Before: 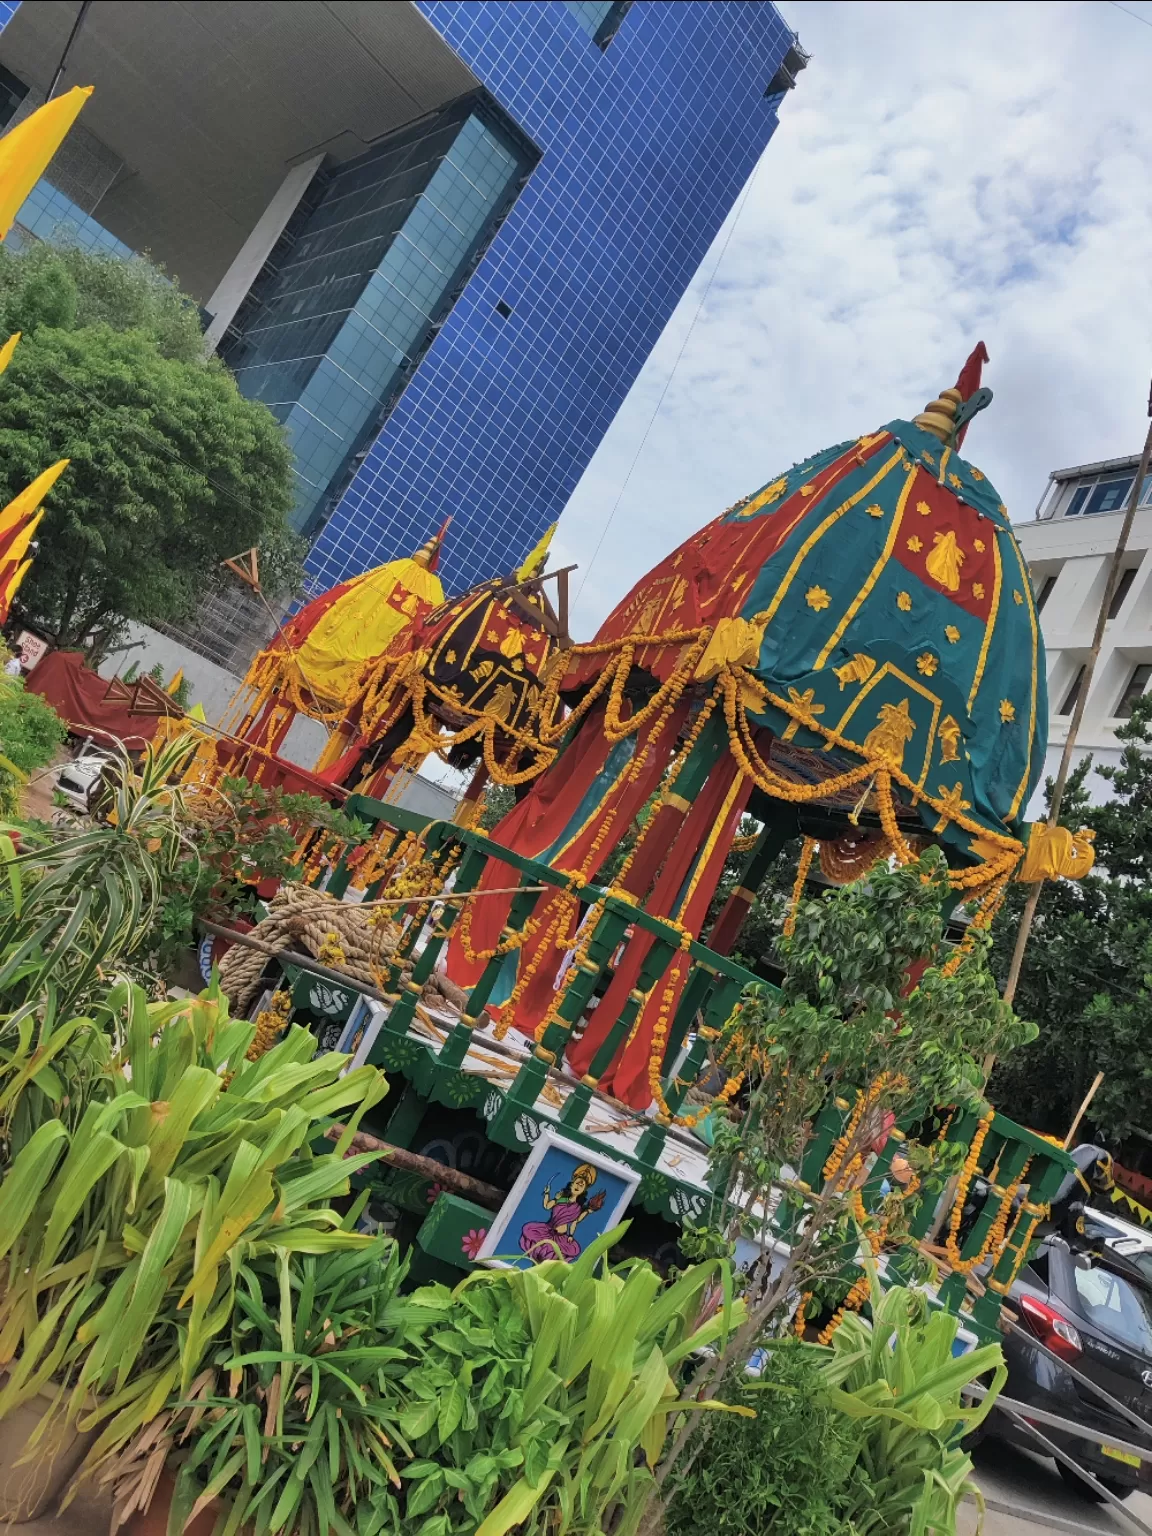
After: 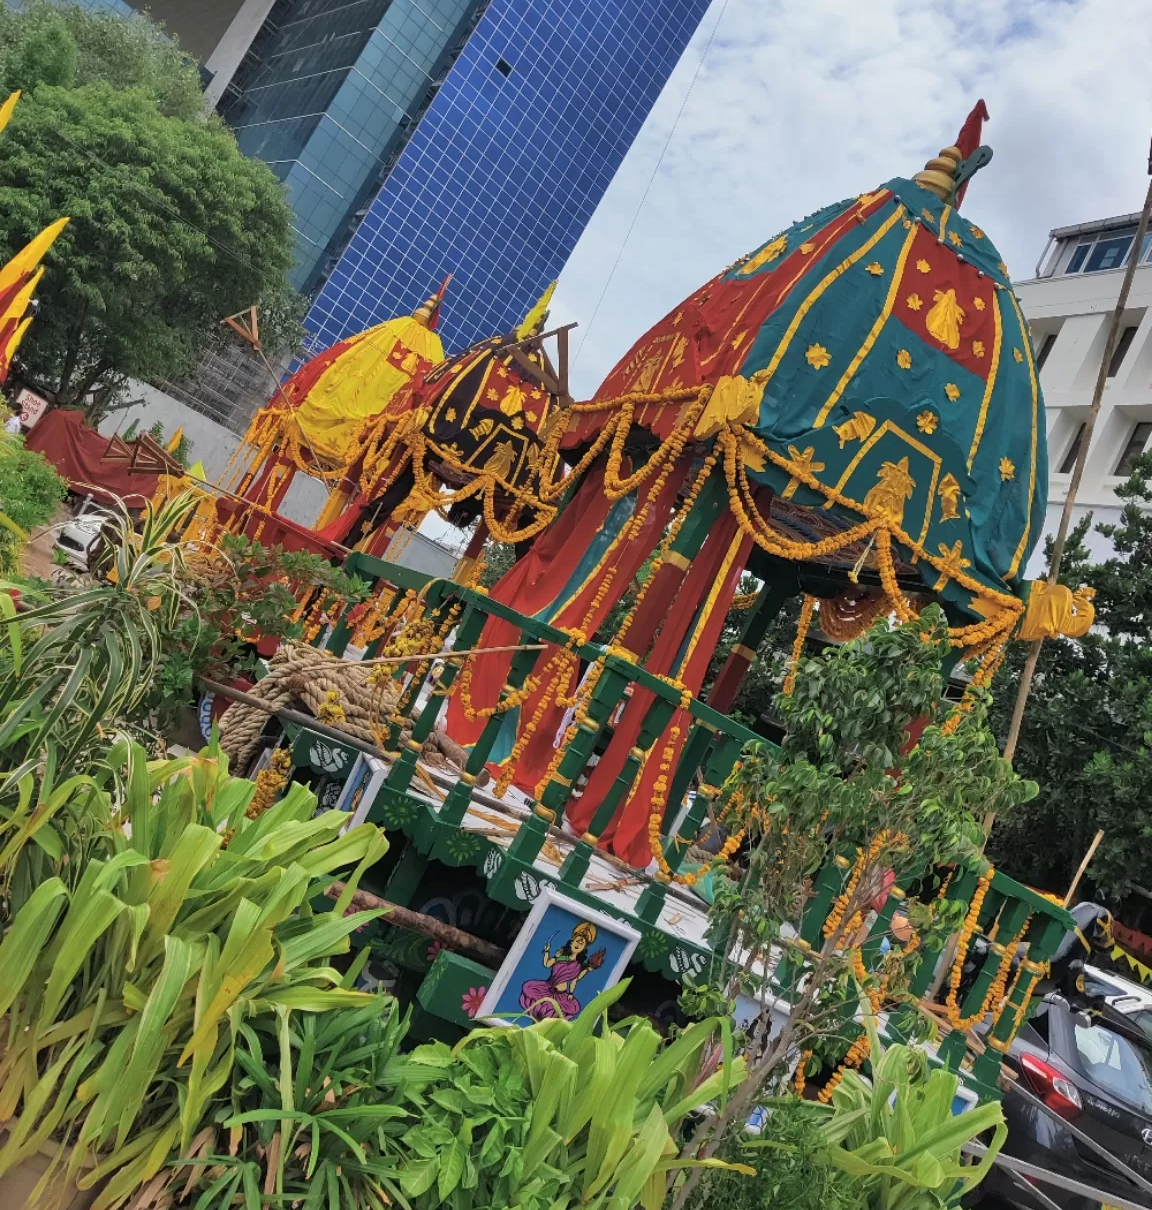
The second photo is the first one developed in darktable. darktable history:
crop and rotate: top 15.77%, bottom 5.416%
